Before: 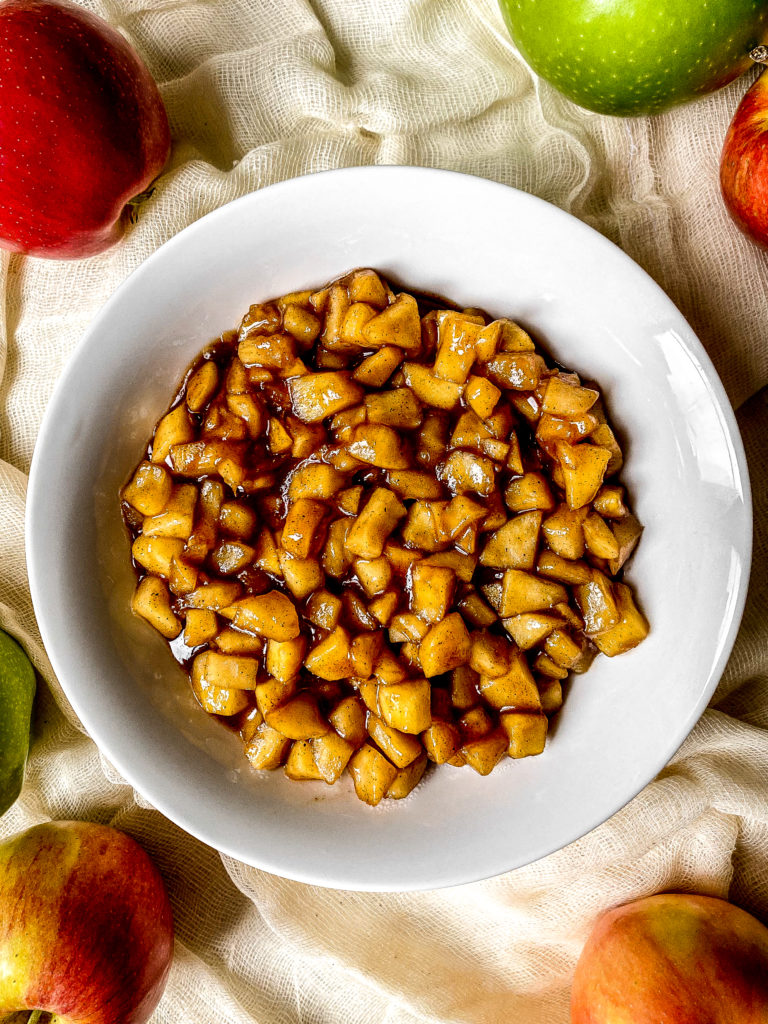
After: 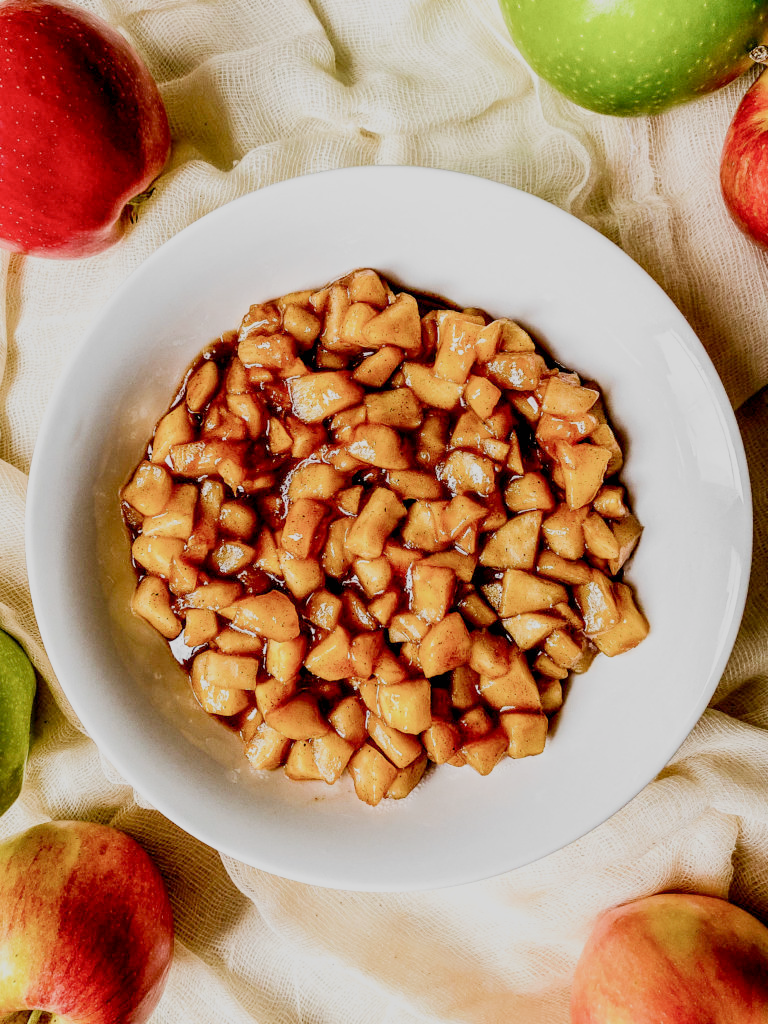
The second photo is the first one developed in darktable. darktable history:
exposure: black level correction 0.001, exposure 0.955 EV, compensate exposure bias true, compensate highlight preservation false
sigmoid: contrast 1.05, skew -0.15
white balance: emerald 1
velvia: on, module defaults
